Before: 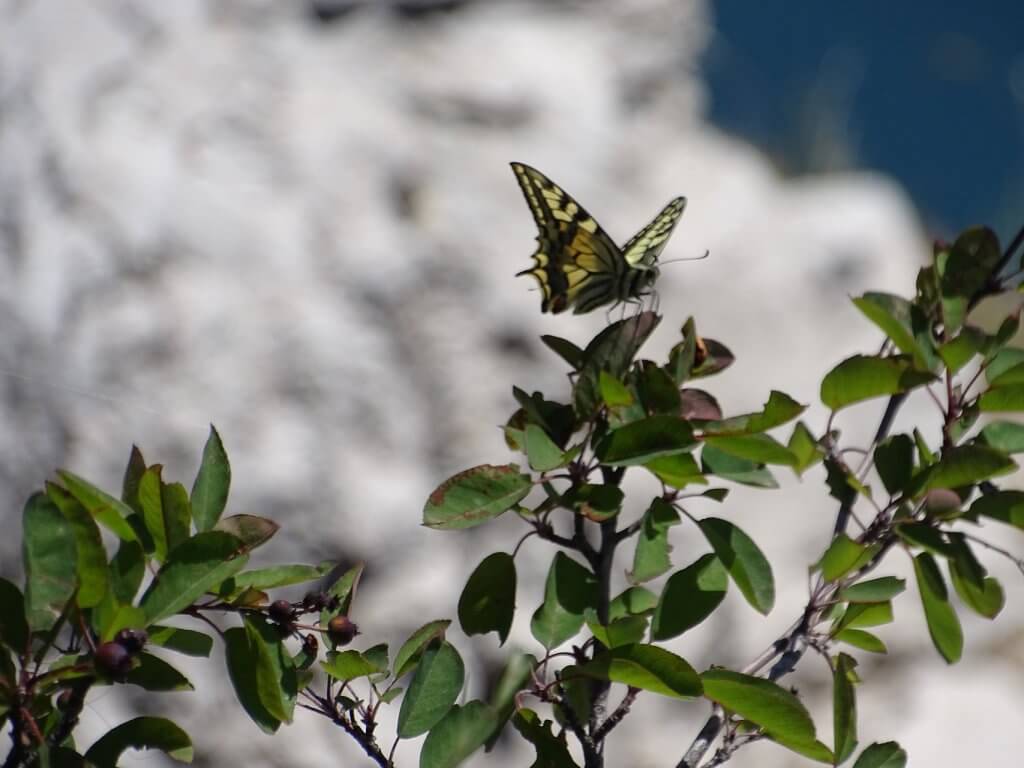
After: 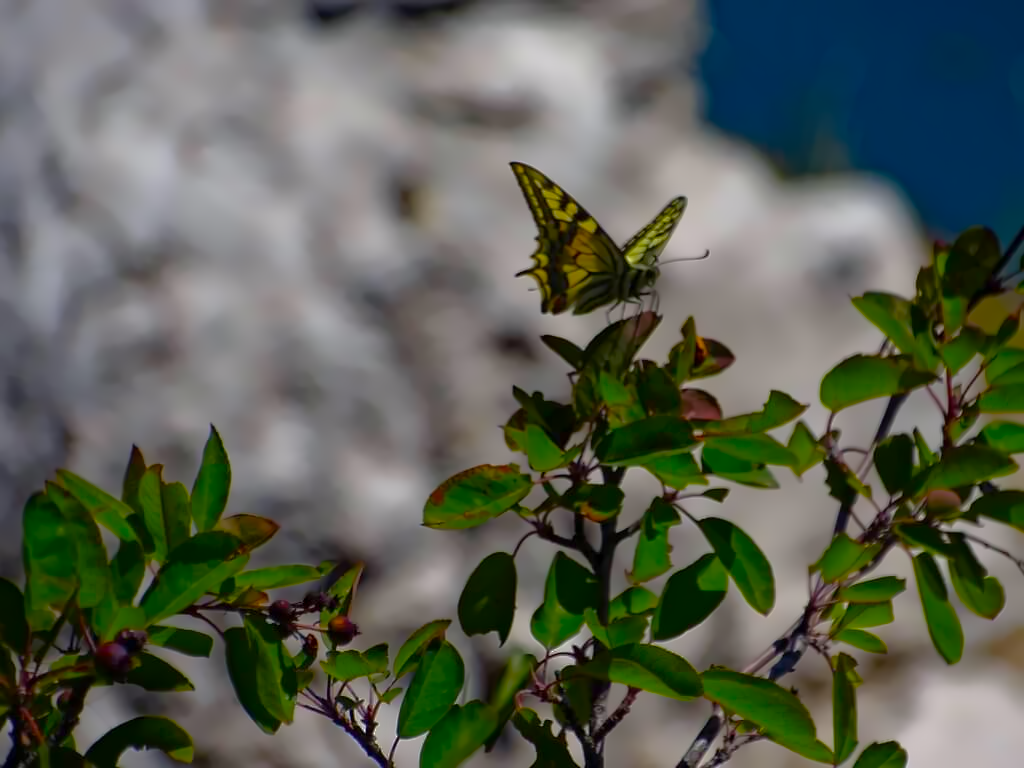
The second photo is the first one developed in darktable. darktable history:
base curve: curves: ch0 [(0, 0) (0.841, 0.609) (1, 1)]
tone equalizer: -8 EV 0.06 EV, smoothing diameter 25%, edges refinement/feathering 10, preserve details guided filter
color balance: input saturation 134.34%, contrast -10.04%, contrast fulcrum 19.67%, output saturation 133.51%
exposure: black level correction 0.009, exposure 0.119 EV
haze removal: strength 0.53, distance 0.925
denoise (profiled): patch size 2, search radius 4, preserve shadows 1.02, bias correction -0.395, scattering 0.3, a [0, 0, 0], mode non-local means
